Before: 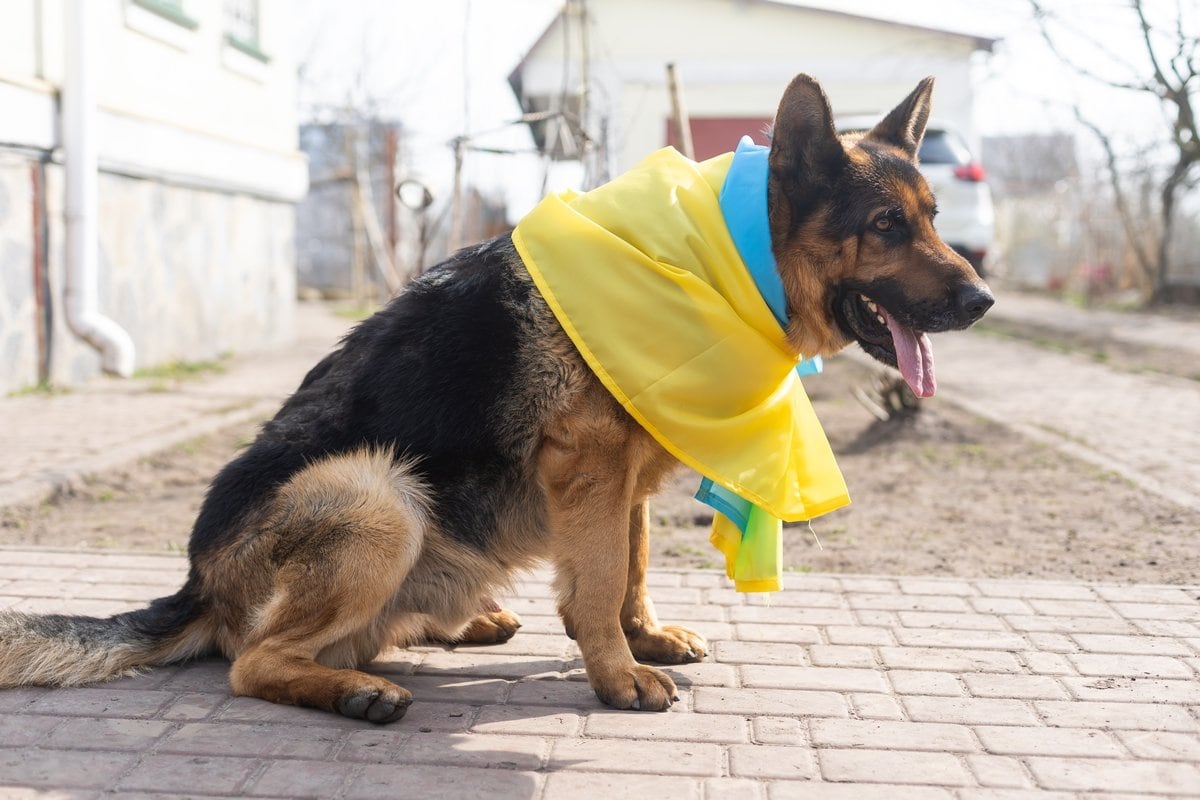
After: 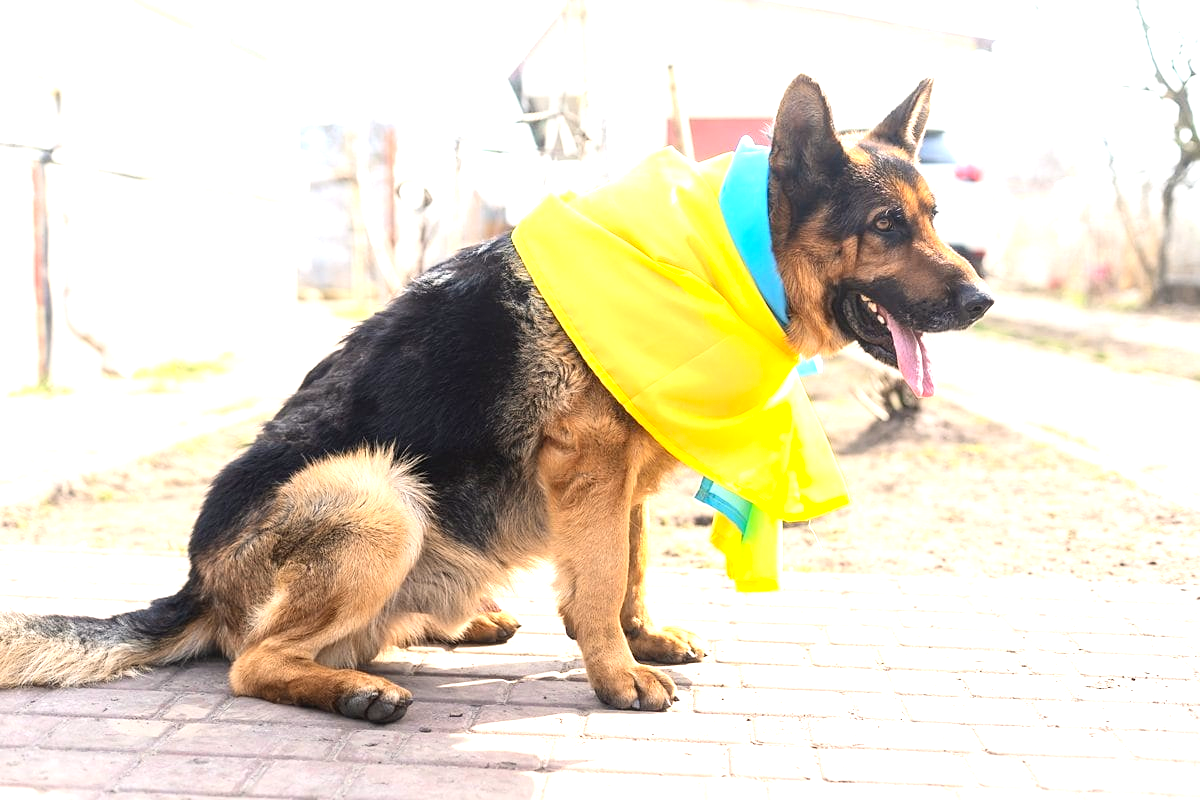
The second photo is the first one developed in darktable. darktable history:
exposure: black level correction 0, exposure 1.2 EV, compensate exposure bias true, compensate highlight preservation false
contrast brightness saturation: contrast 0.15, brightness 0.05
color correction: highlights a* 0.816, highlights b* 2.78, saturation 1.1
sharpen: amount 0.2
